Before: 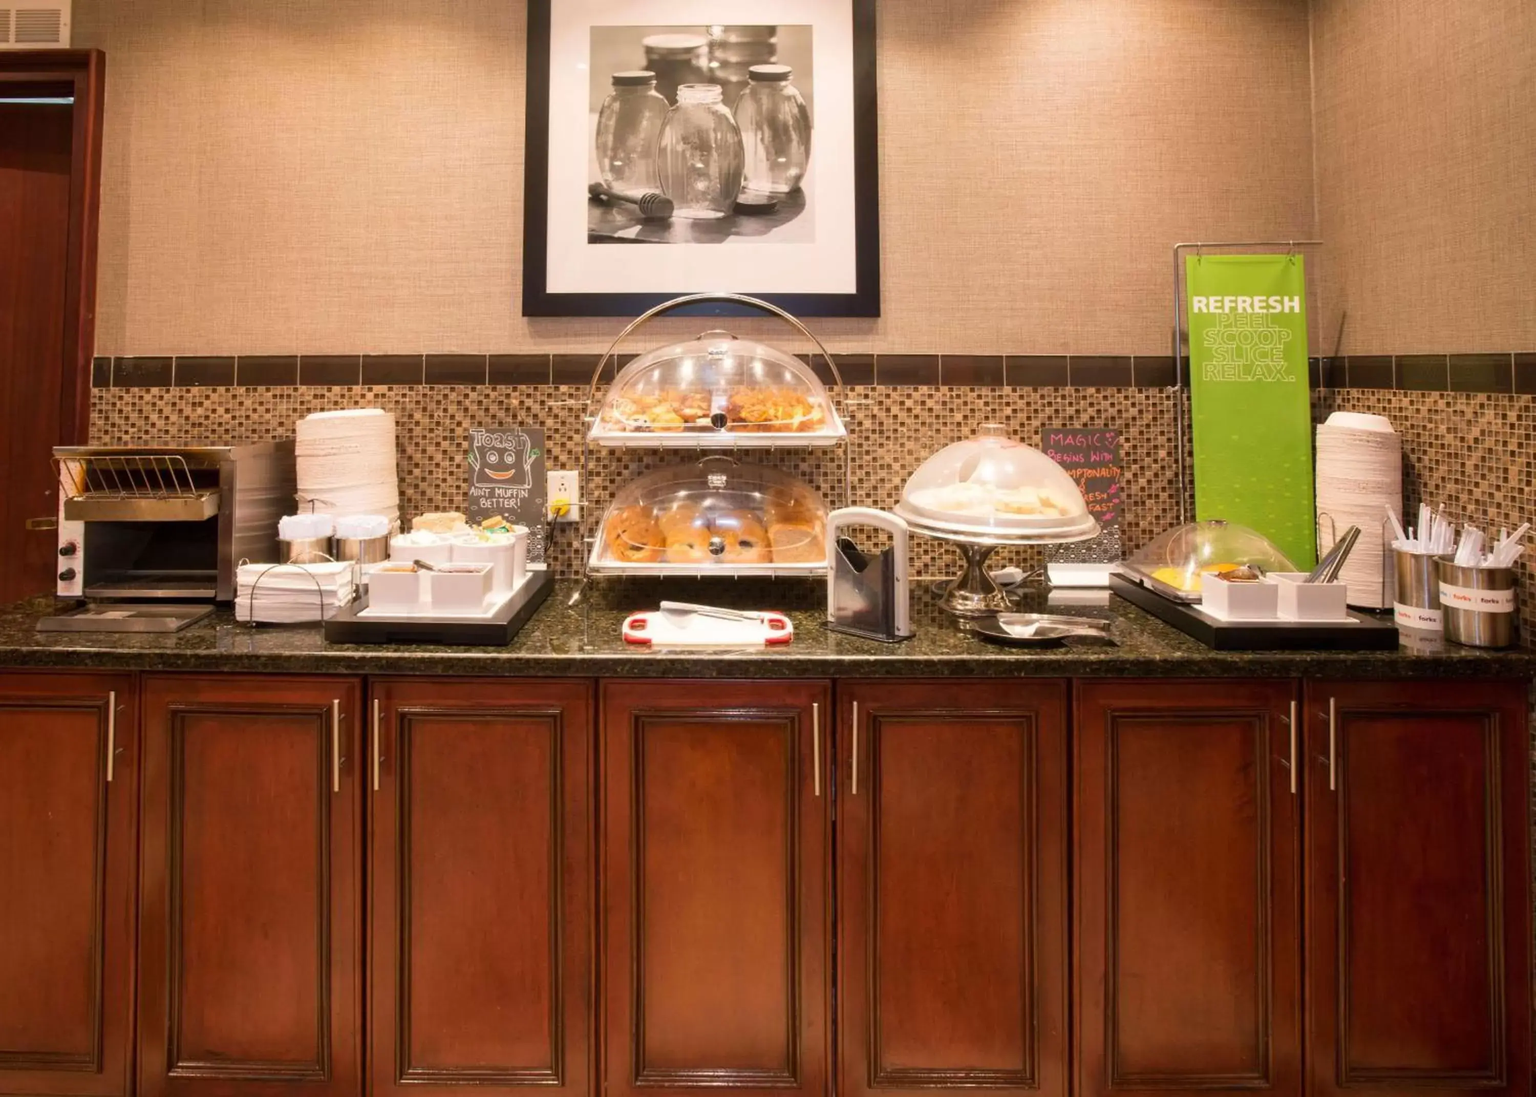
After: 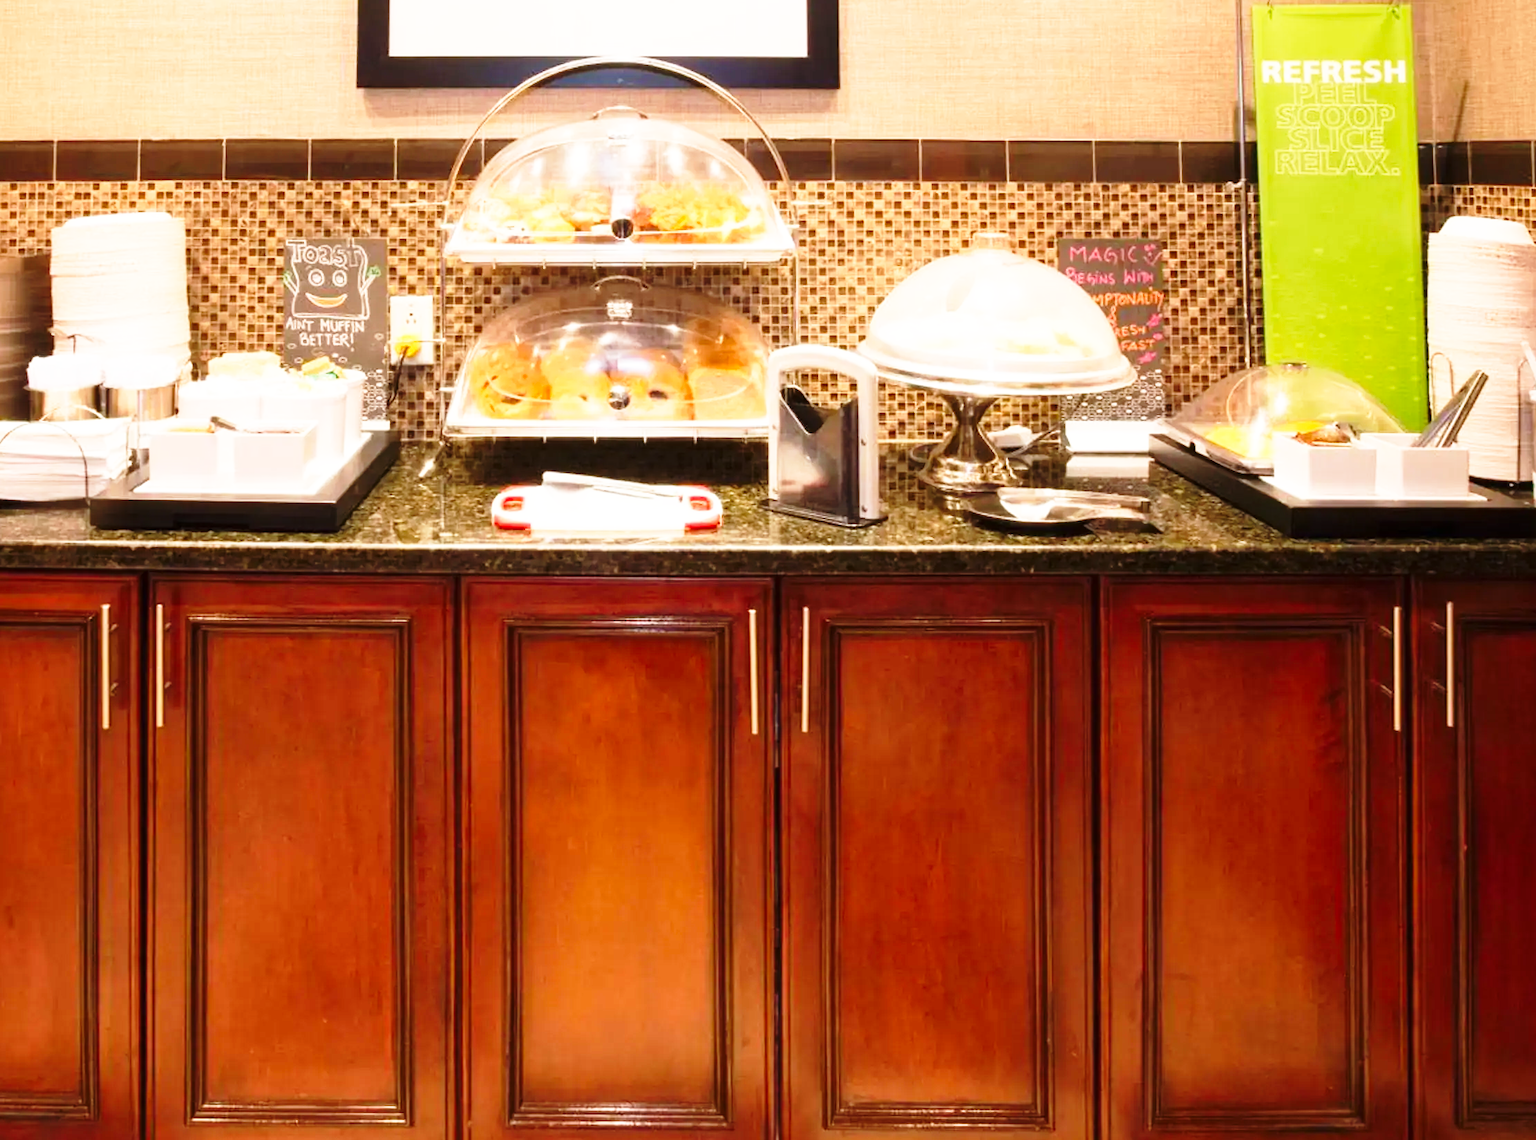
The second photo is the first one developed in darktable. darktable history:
base curve: curves: ch0 [(0, 0) (0.026, 0.03) (0.109, 0.232) (0.351, 0.748) (0.669, 0.968) (1, 1)], preserve colors none
crop: left 16.825%, top 22.968%, right 9.073%
